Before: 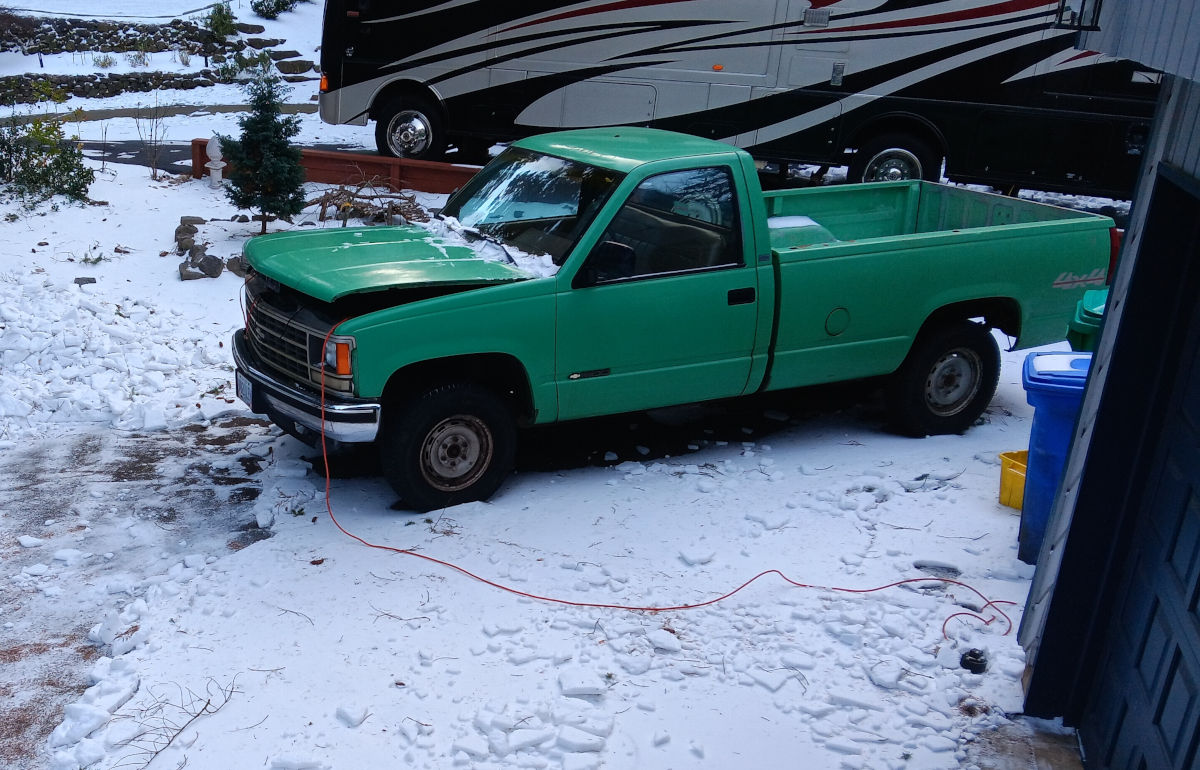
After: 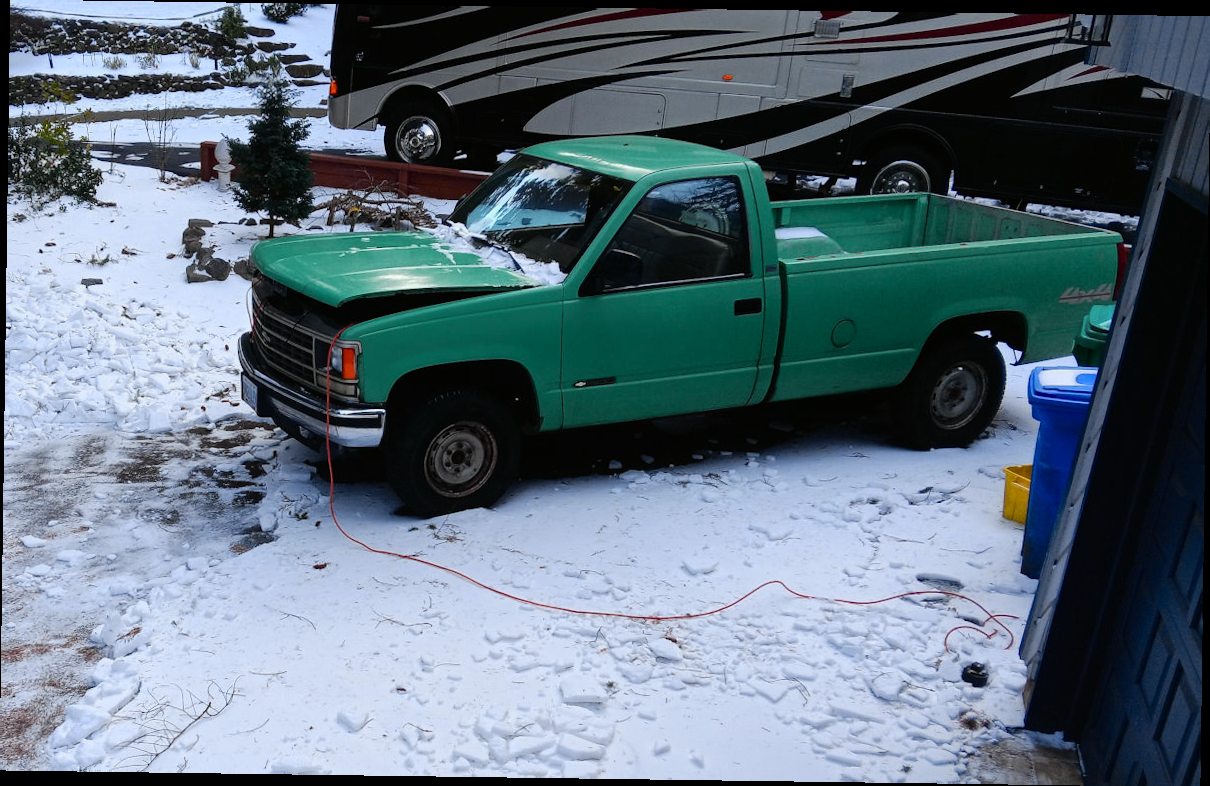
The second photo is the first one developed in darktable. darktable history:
rotate and perspective: rotation 0.8°, automatic cropping off
tone curve: curves: ch0 [(0, 0) (0.037, 0.025) (0.131, 0.093) (0.275, 0.256) (0.497, 0.51) (0.617, 0.643) (0.704, 0.732) (0.813, 0.832) (0.911, 0.925) (0.997, 0.995)]; ch1 [(0, 0) (0.301, 0.3) (0.444, 0.45) (0.493, 0.495) (0.507, 0.503) (0.534, 0.533) (0.582, 0.58) (0.658, 0.693) (0.746, 0.77) (1, 1)]; ch2 [(0, 0) (0.246, 0.233) (0.36, 0.352) (0.415, 0.418) (0.476, 0.492) (0.502, 0.504) (0.525, 0.518) (0.539, 0.544) (0.586, 0.602) (0.634, 0.651) (0.706, 0.727) (0.853, 0.852) (1, 0.951)], color space Lab, independent channels, preserve colors none
